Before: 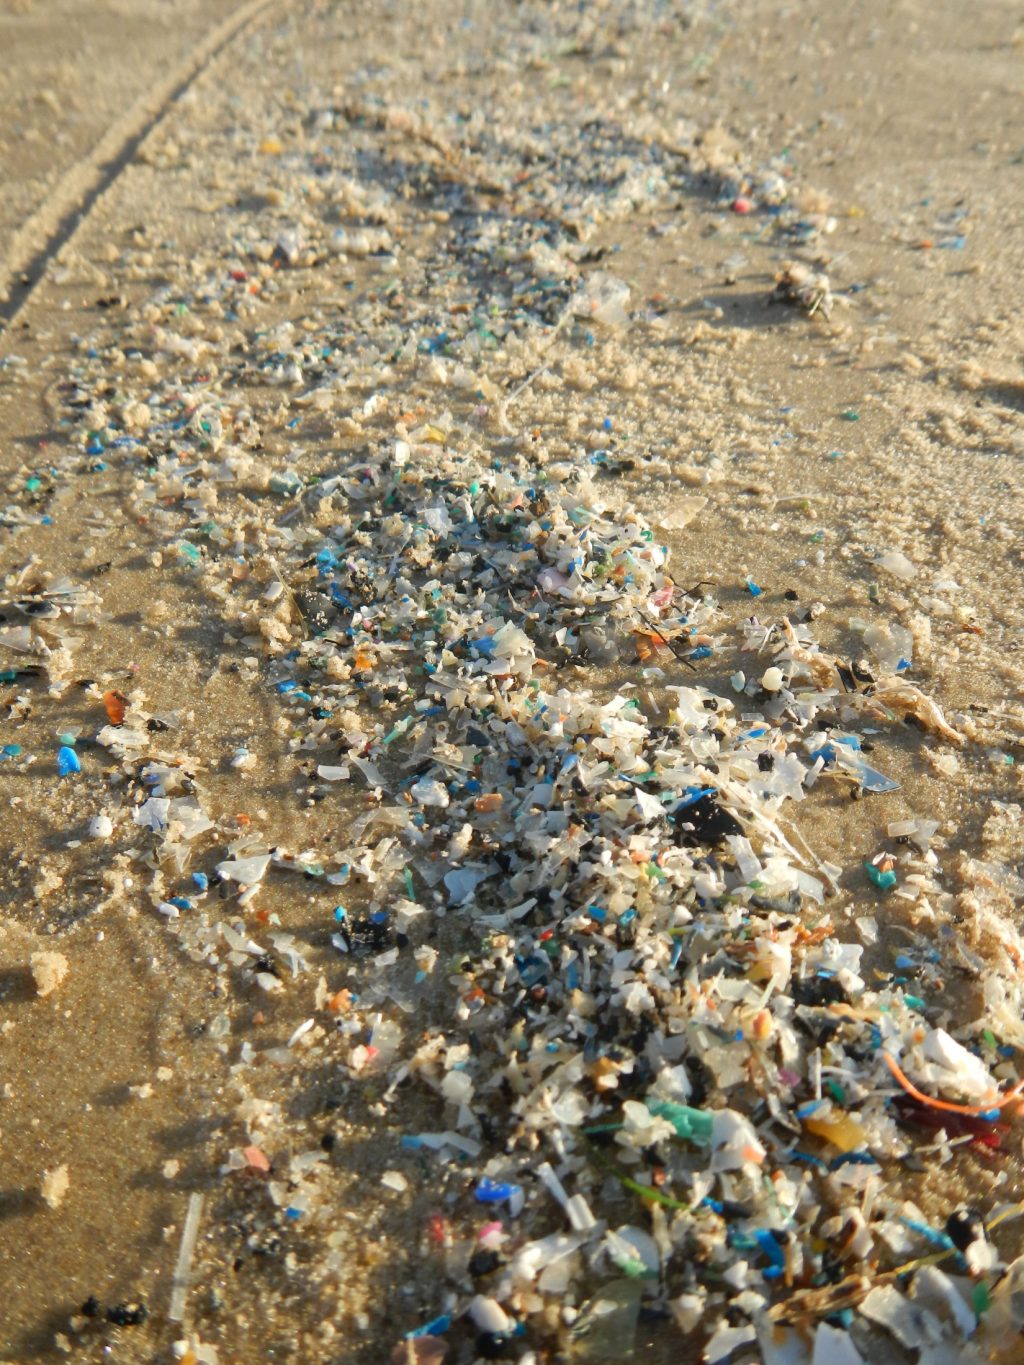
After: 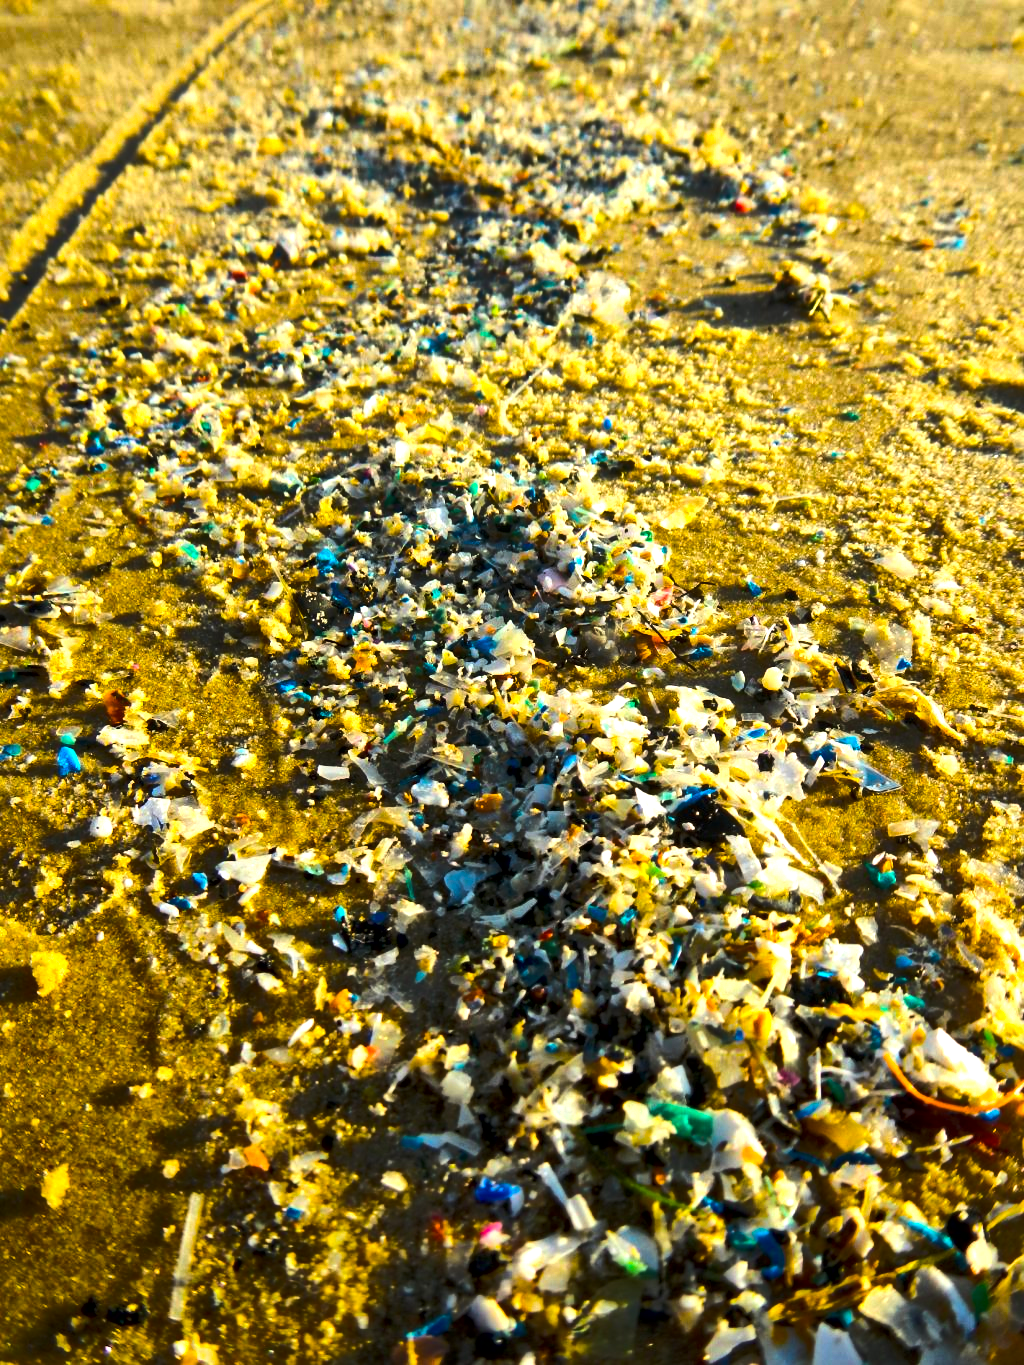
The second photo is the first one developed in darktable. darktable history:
exposure: black level correction 0.001, exposure 0.5 EV, compensate exposure bias true, compensate highlight preservation false
local contrast: mode bilateral grid, contrast 20, coarseness 50, detail 171%, midtone range 0.2
color balance rgb: linear chroma grading › global chroma 40.15%, perceptual saturation grading › global saturation 60.58%, perceptual saturation grading › highlights 20.44%, perceptual saturation grading › shadows -50.36%, perceptual brilliance grading › highlights 2.19%, perceptual brilliance grading › mid-tones -50.36%, perceptual brilliance grading › shadows -50.36%
